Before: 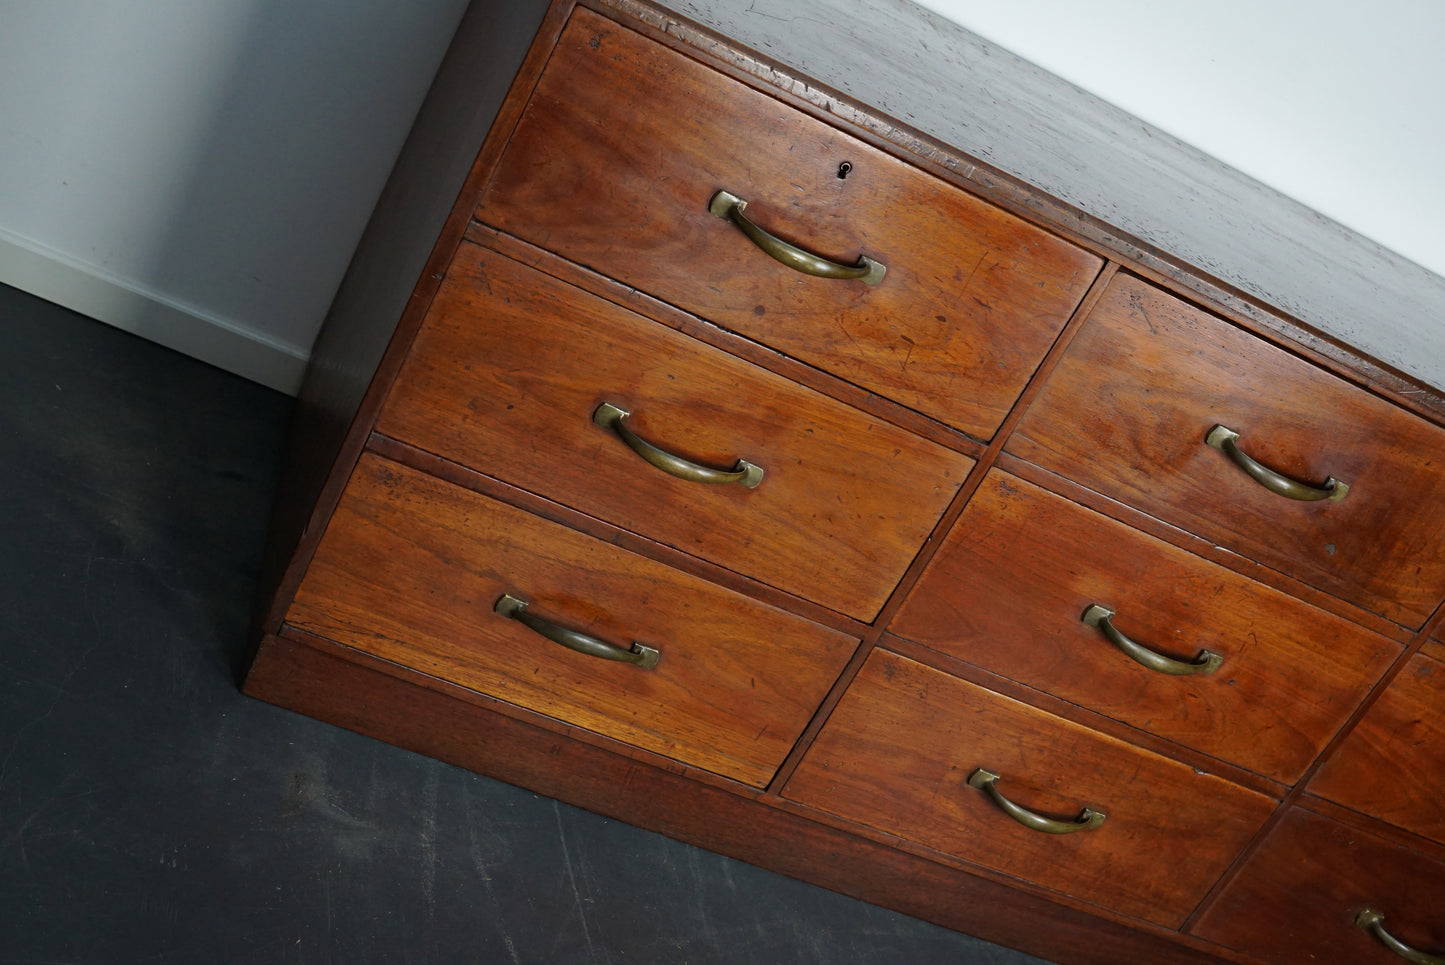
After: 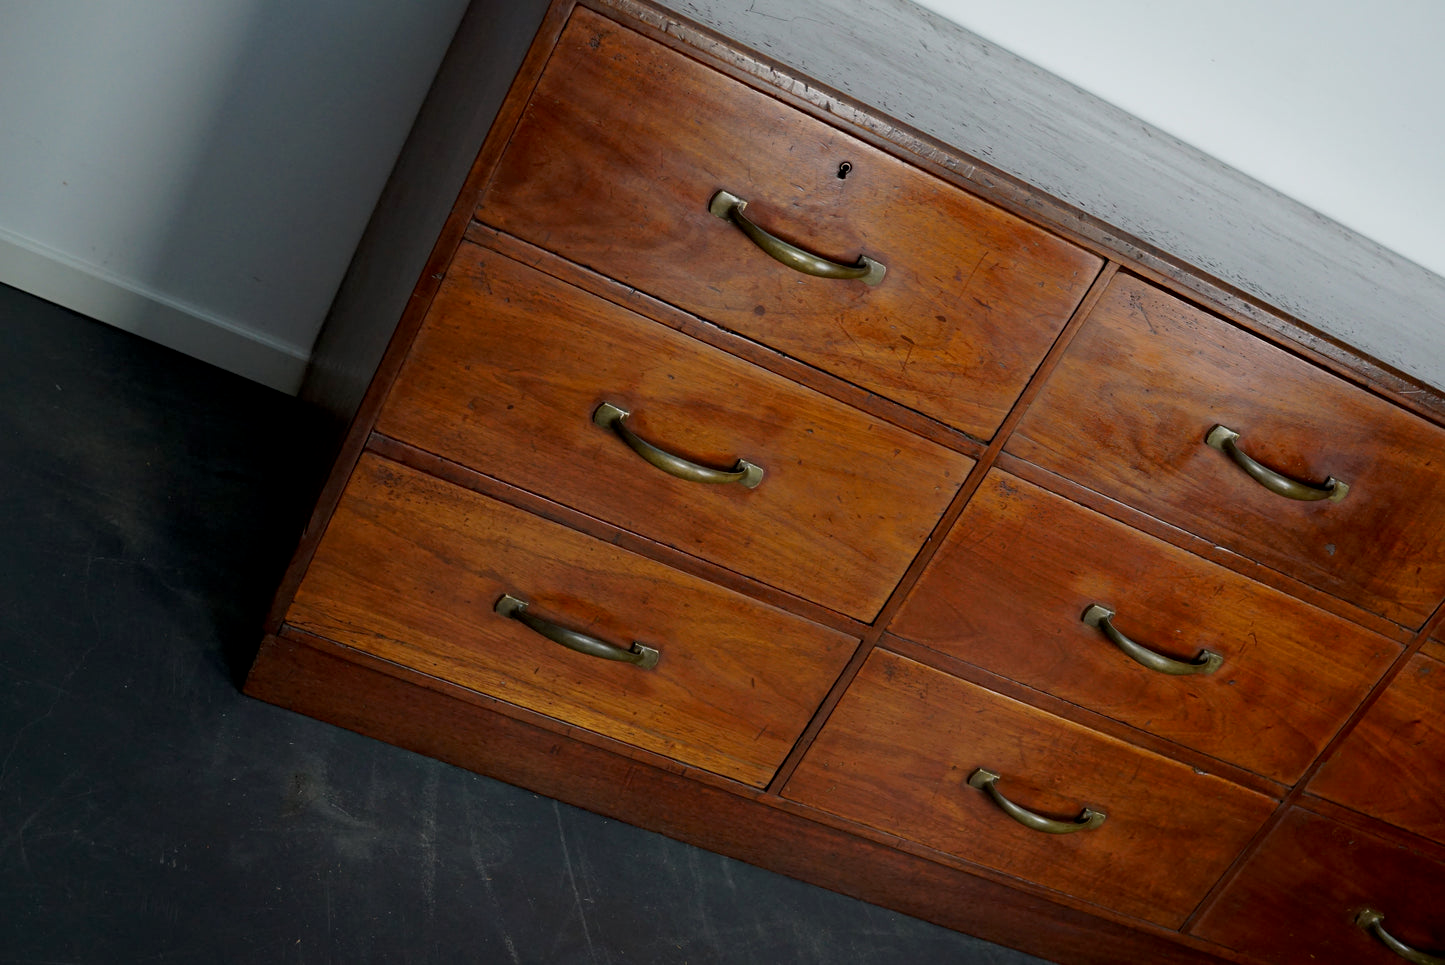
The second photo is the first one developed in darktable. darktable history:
exposure: black level correction 0.006, exposure -0.221 EV, compensate highlight preservation false
